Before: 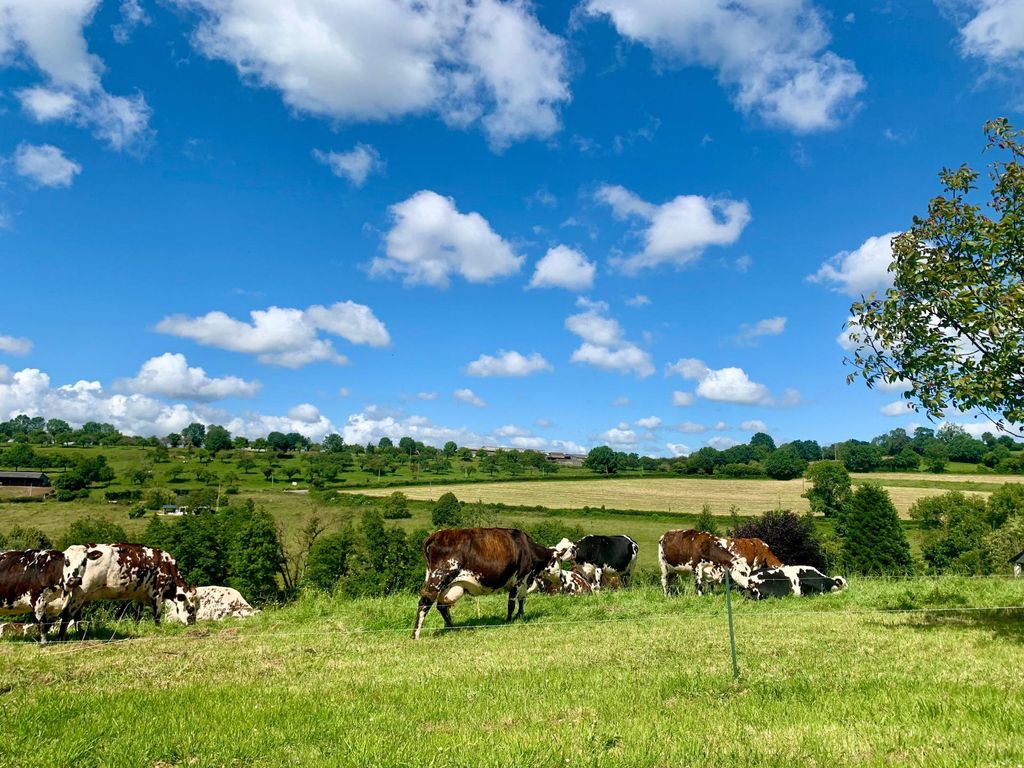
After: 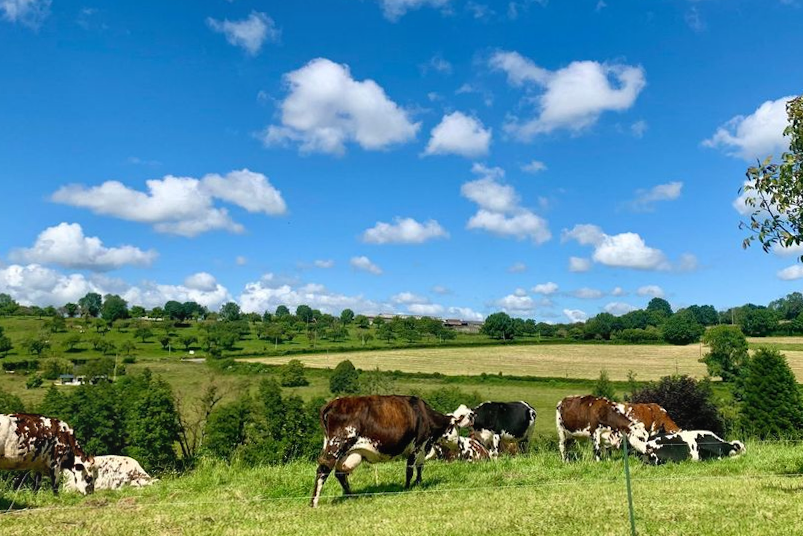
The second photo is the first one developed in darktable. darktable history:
bloom: size 15%, threshold 97%, strength 7%
rotate and perspective: rotation -0.45°, automatic cropping original format, crop left 0.008, crop right 0.992, crop top 0.012, crop bottom 0.988
shadows and highlights: soften with gaussian
crop: left 9.712%, top 16.928%, right 10.845%, bottom 12.332%
